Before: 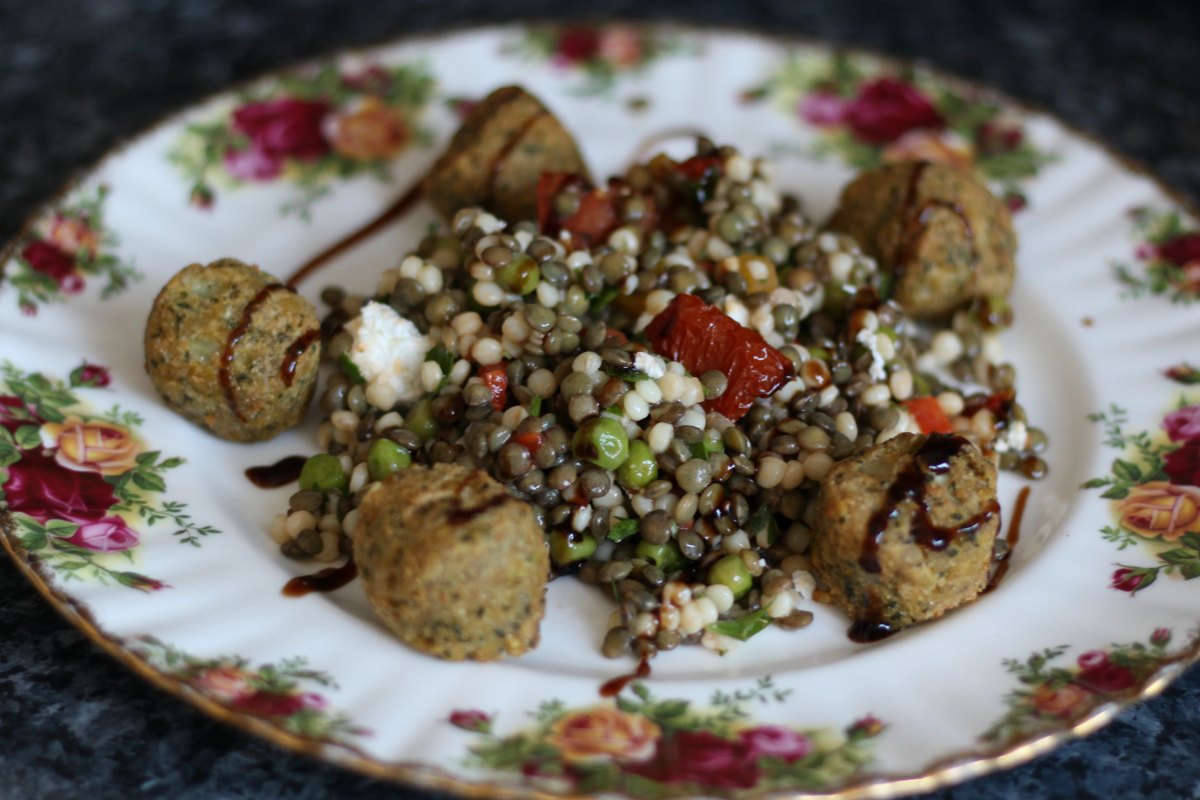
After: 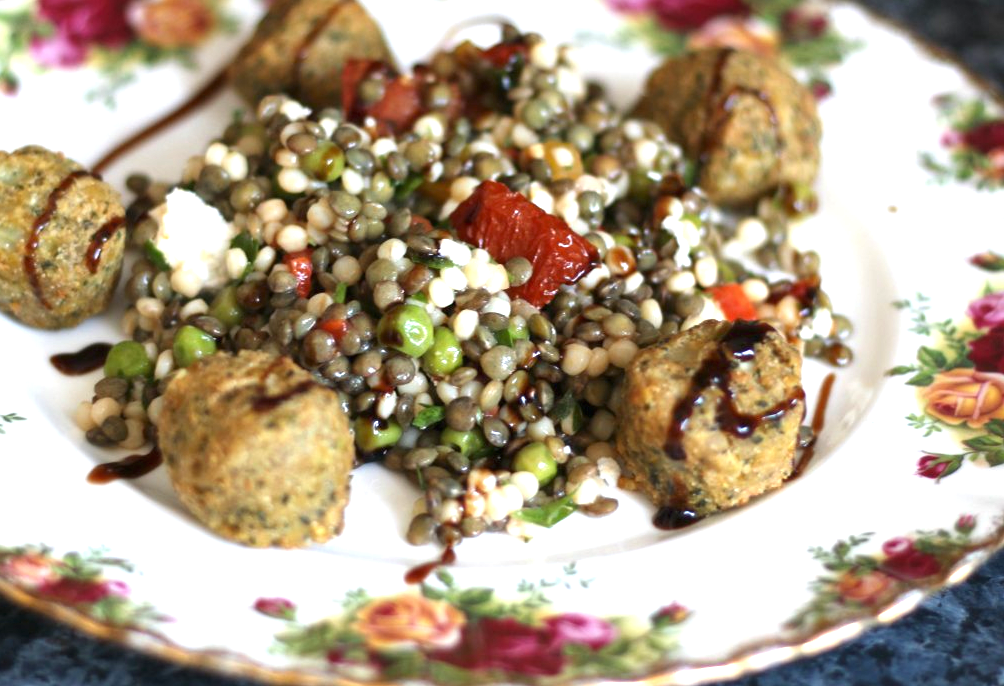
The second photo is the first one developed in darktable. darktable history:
crop: left 16.315%, top 14.246%
exposure: black level correction 0, exposure 1.3 EV, compensate exposure bias true, compensate highlight preservation false
